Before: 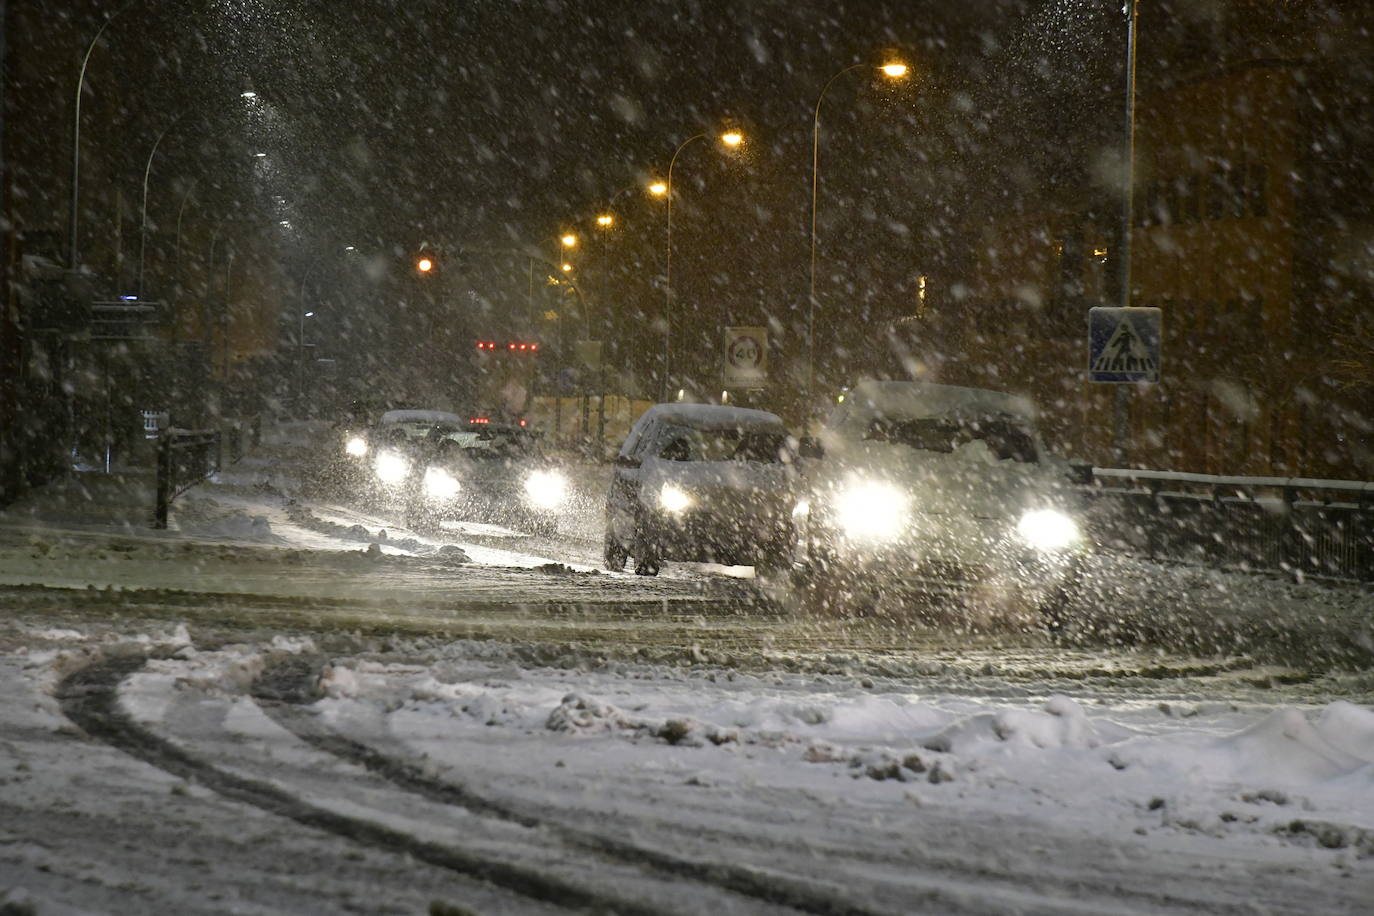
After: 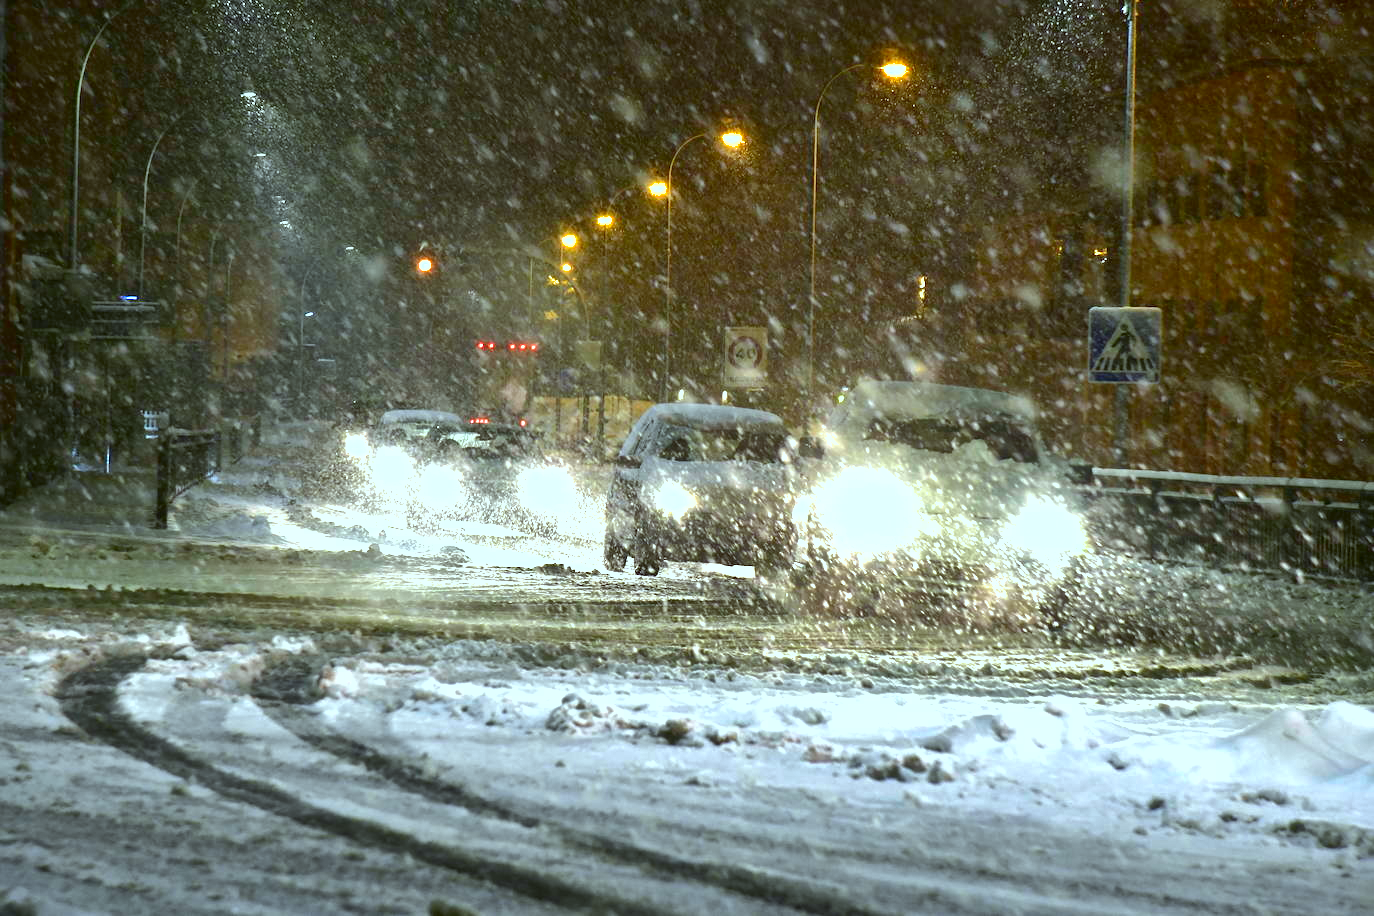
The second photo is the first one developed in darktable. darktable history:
color correction: highlights a* -10.18, highlights b* -10.25
contrast brightness saturation: contrast 0.124, brightness -0.118, saturation 0.204
exposure: black level correction 0, exposure 1.29 EV, compensate exposure bias true, compensate highlight preservation false
shadows and highlights: on, module defaults
